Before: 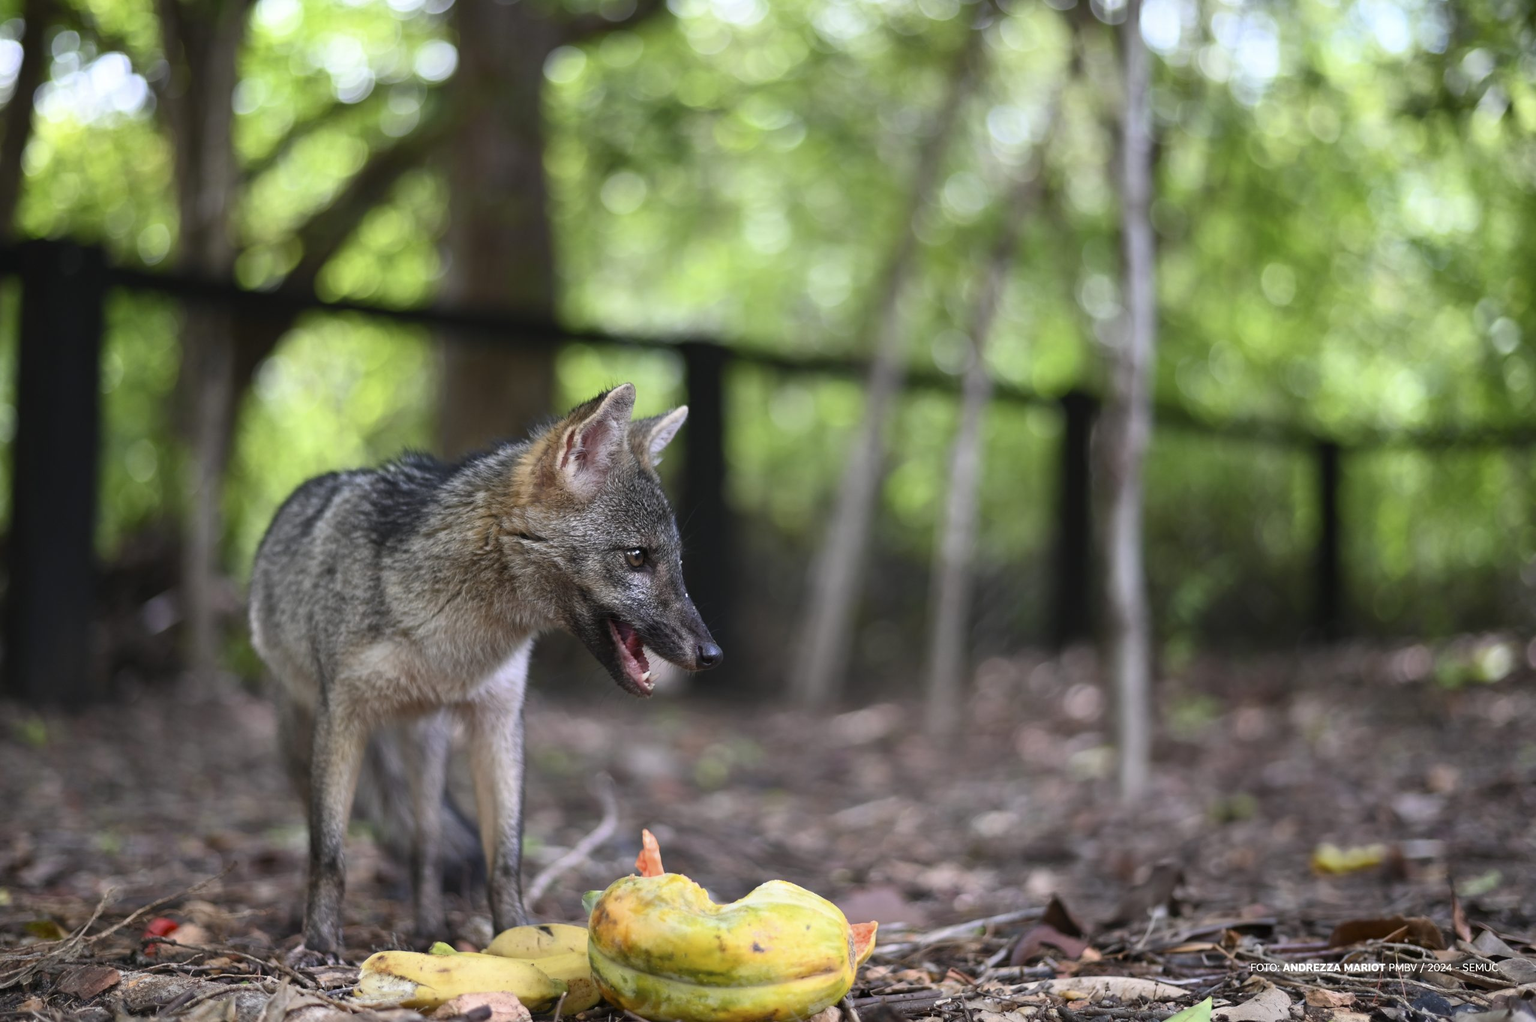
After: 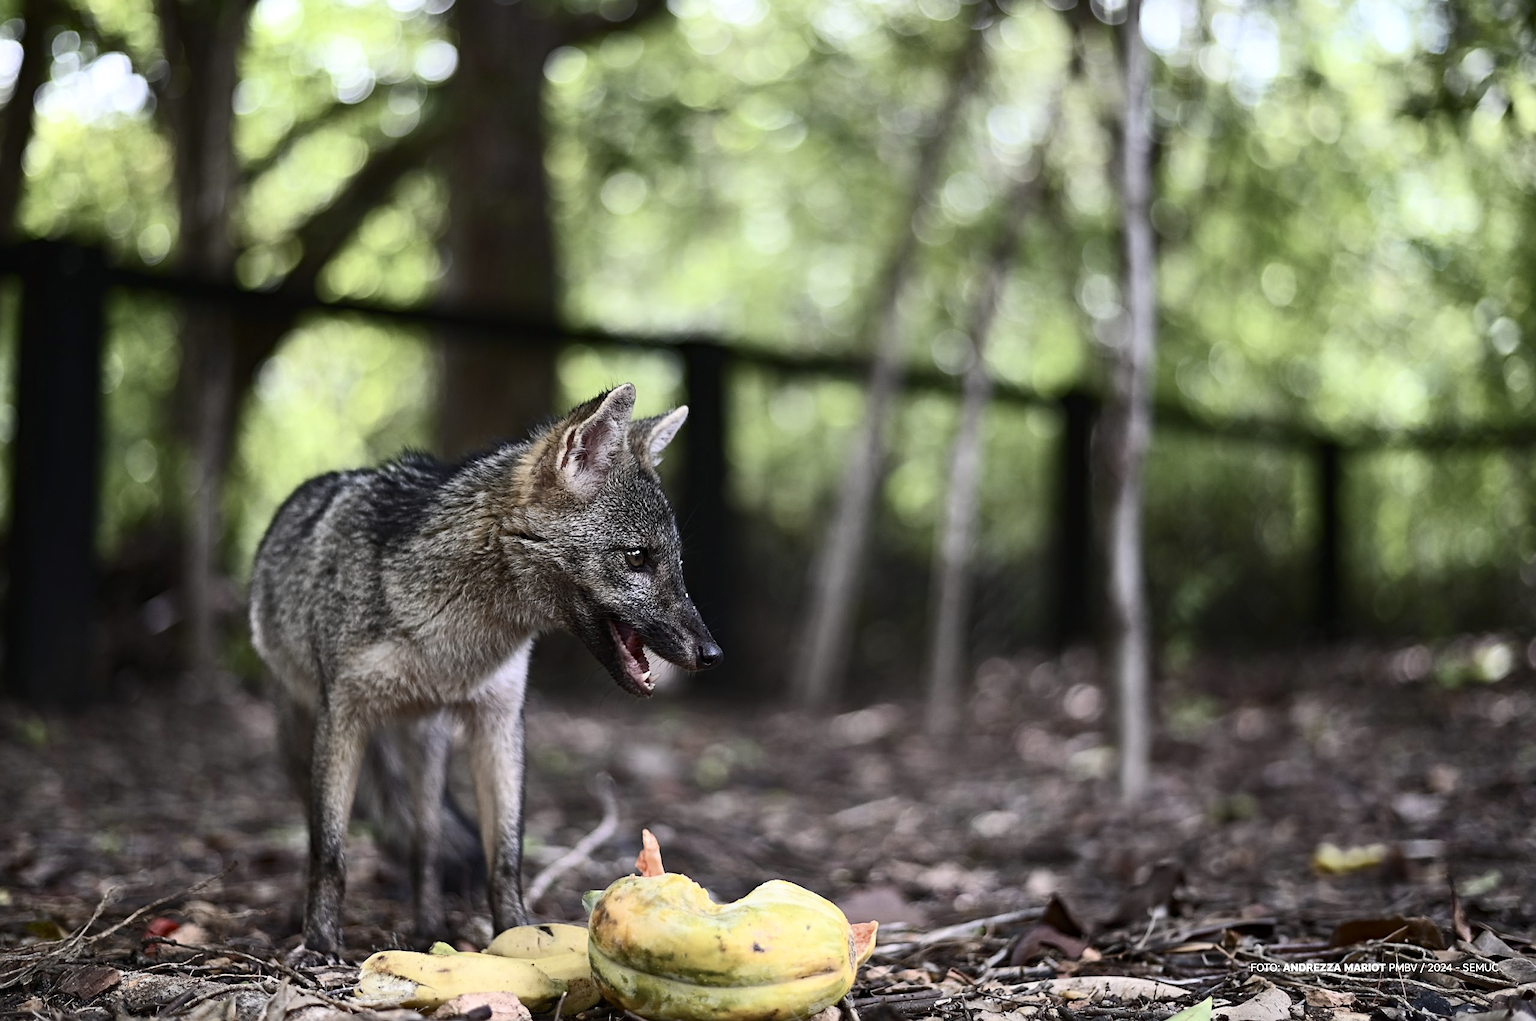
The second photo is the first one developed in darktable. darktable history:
tone equalizer: edges refinement/feathering 500, mask exposure compensation -1.57 EV, preserve details no
contrast brightness saturation: contrast 0.251, saturation -0.323
haze removal: compatibility mode true, adaptive false
sharpen: amount 0.49
